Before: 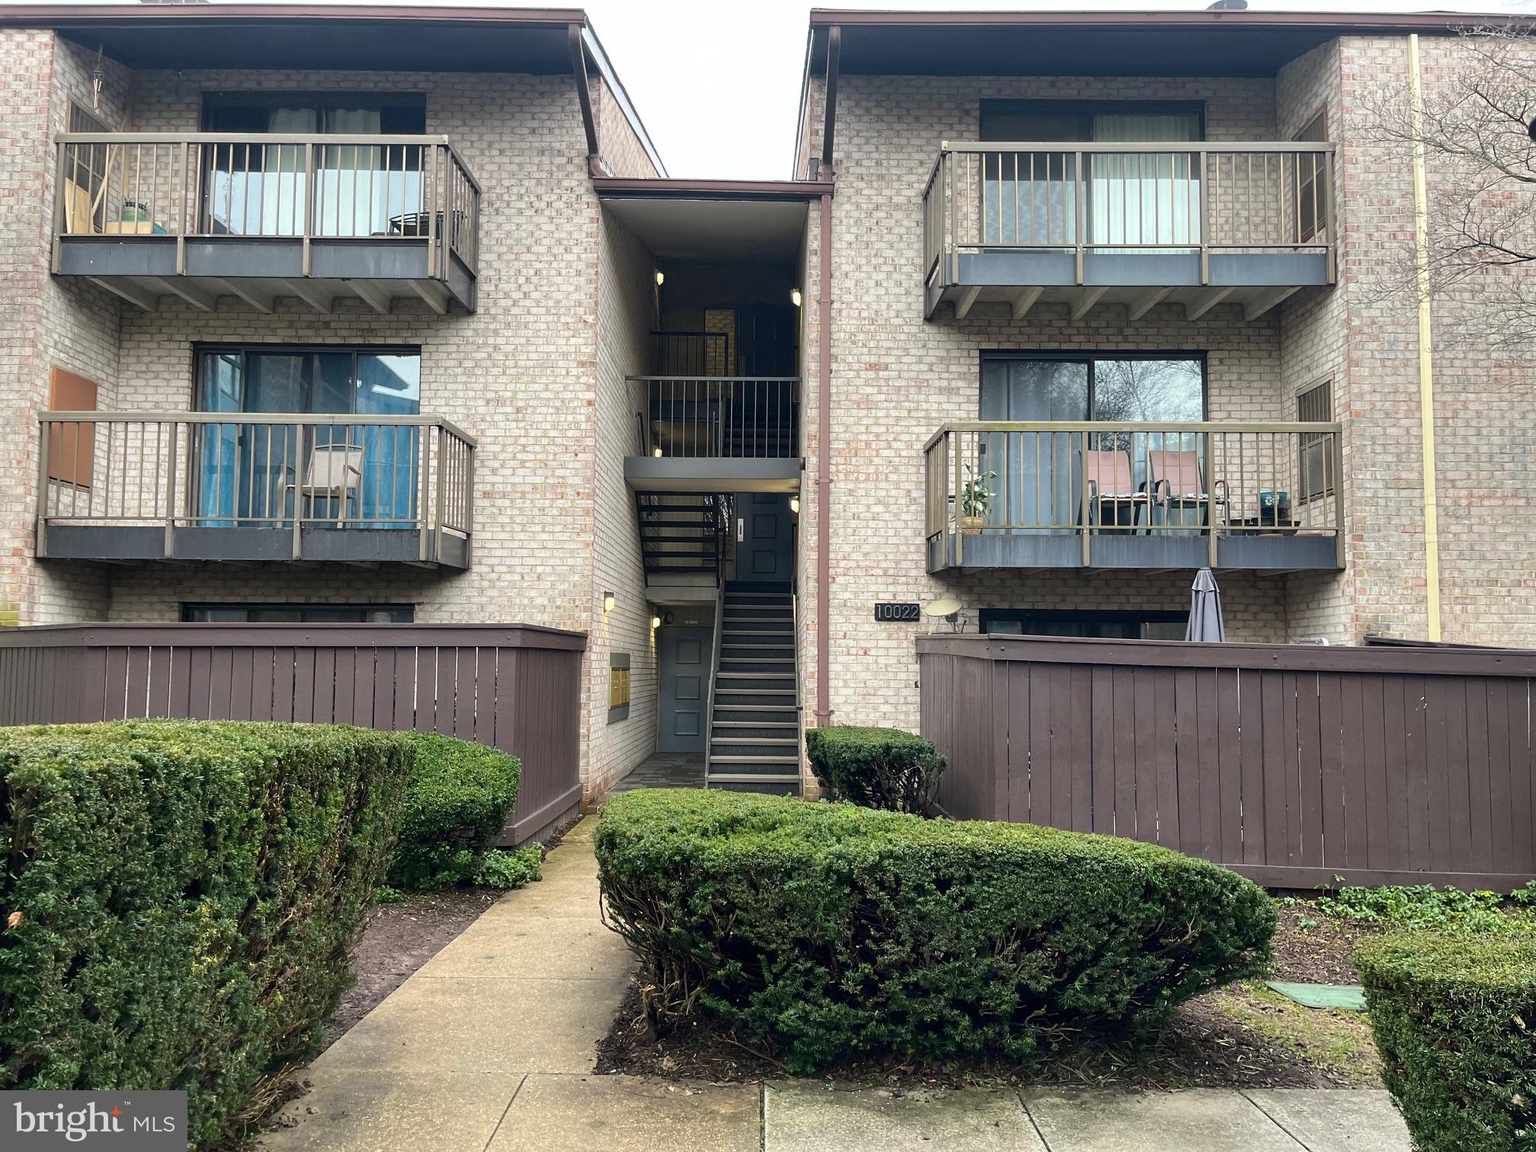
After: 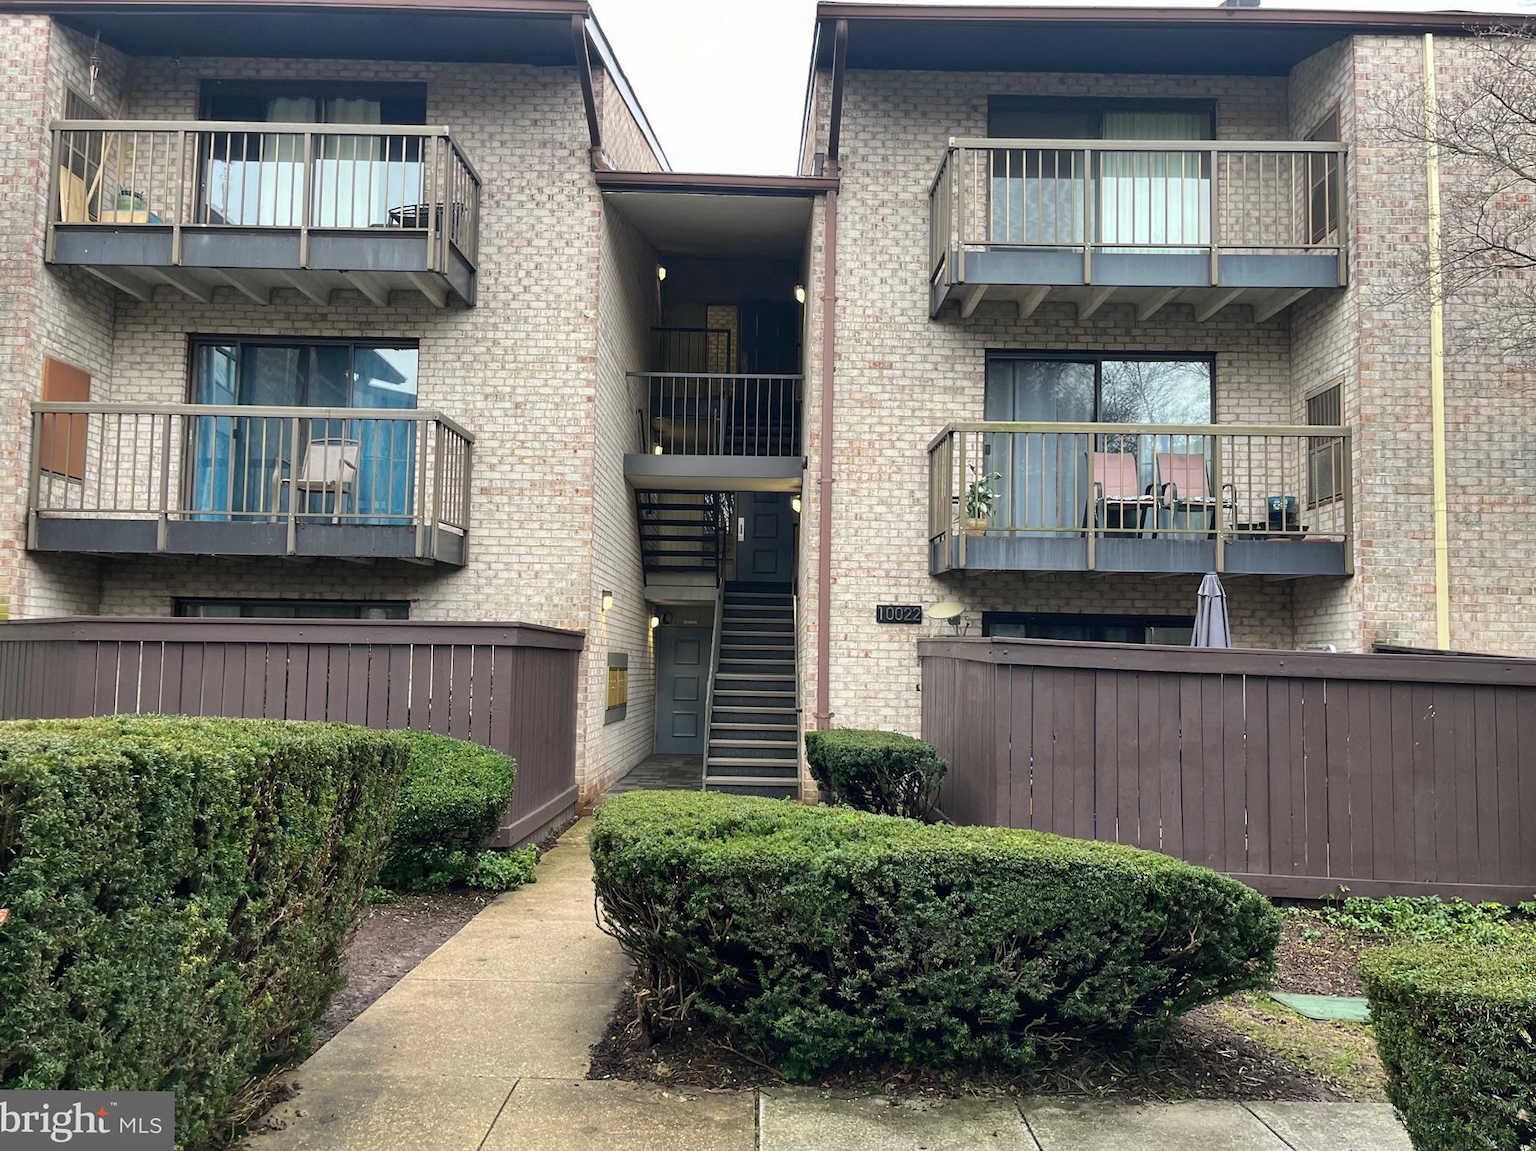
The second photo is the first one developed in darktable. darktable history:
crop and rotate: angle -0.58°
shadows and highlights: shadows 33.76, highlights -46.75, compress 49.66%, soften with gaussian
exposure: compensate highlight preservation false
